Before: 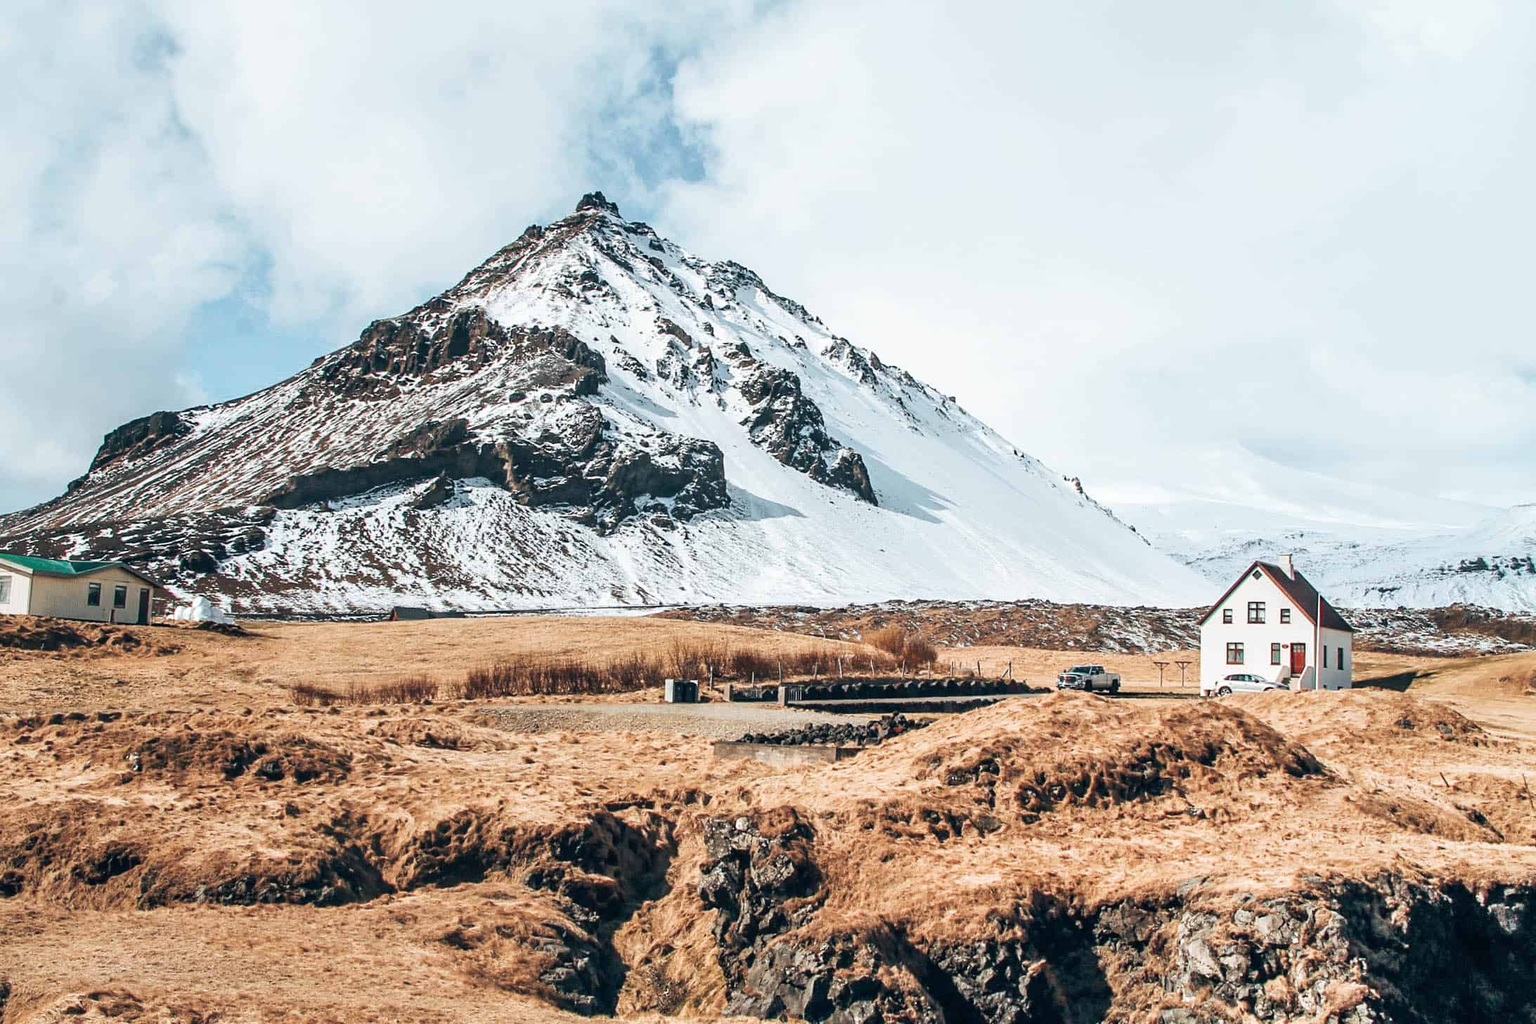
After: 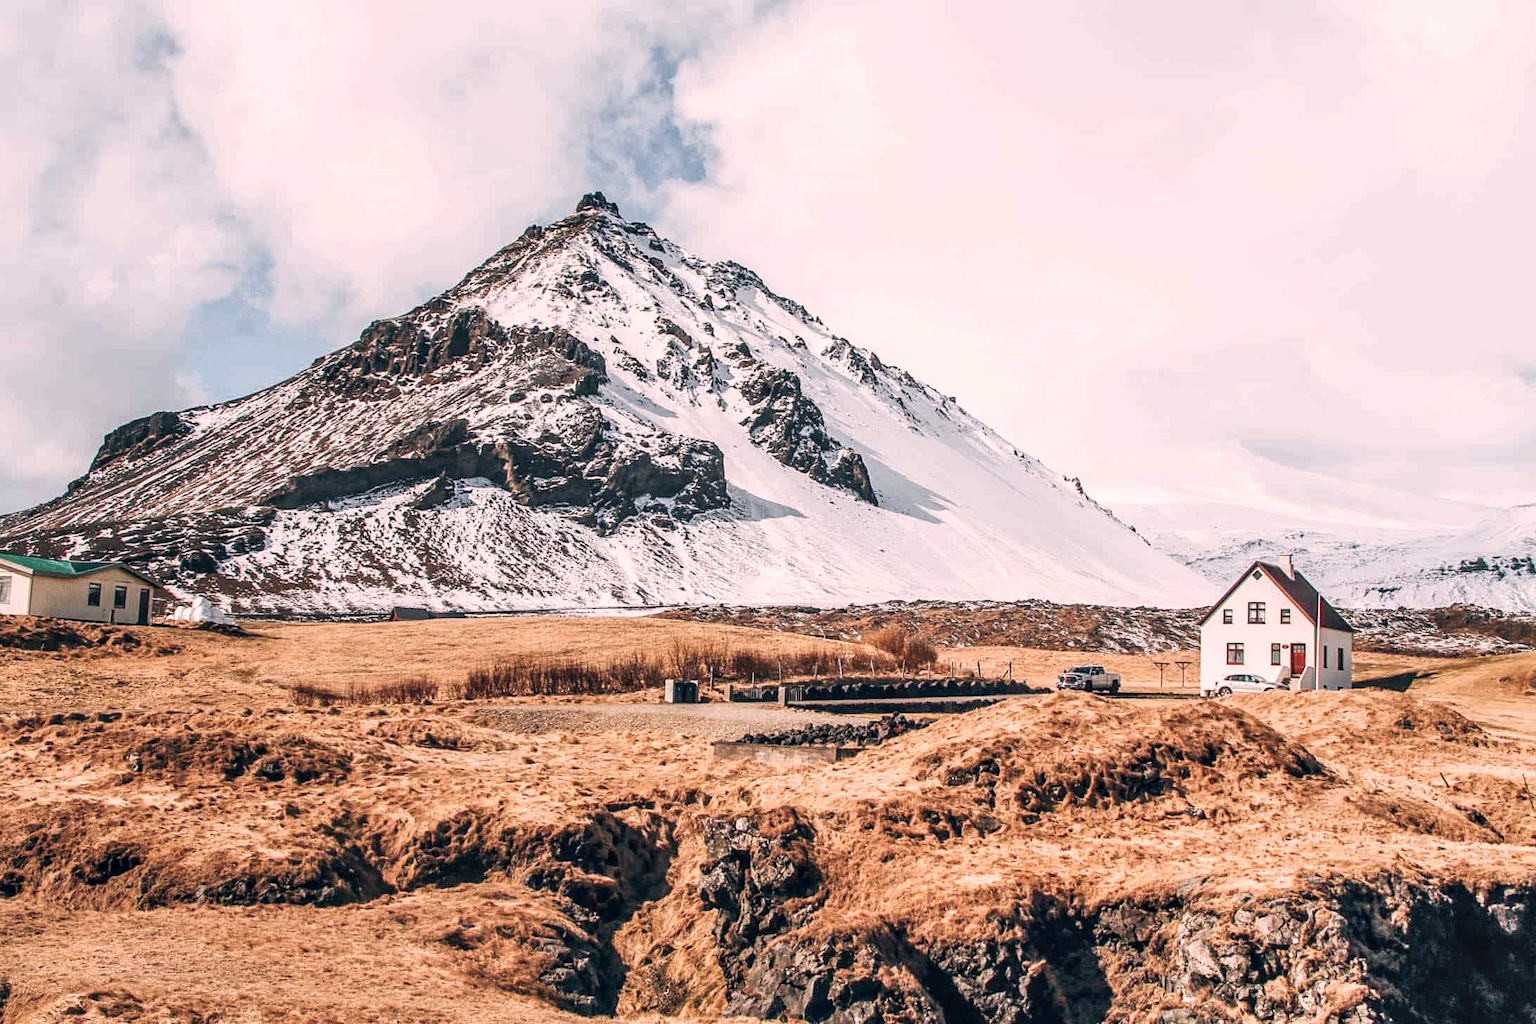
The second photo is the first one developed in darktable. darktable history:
color correction: highlights a* 12.23, highlights b* 5.41
local contrast: on, module defaults
